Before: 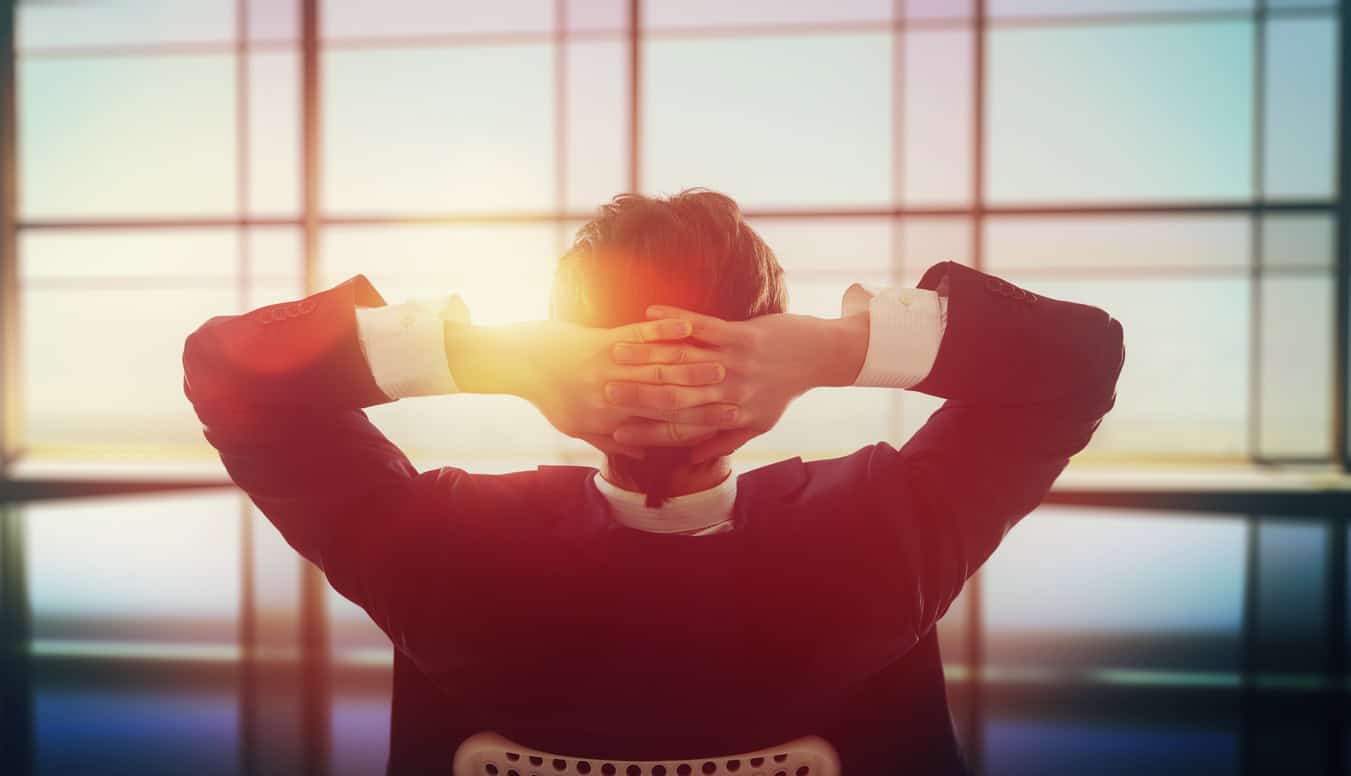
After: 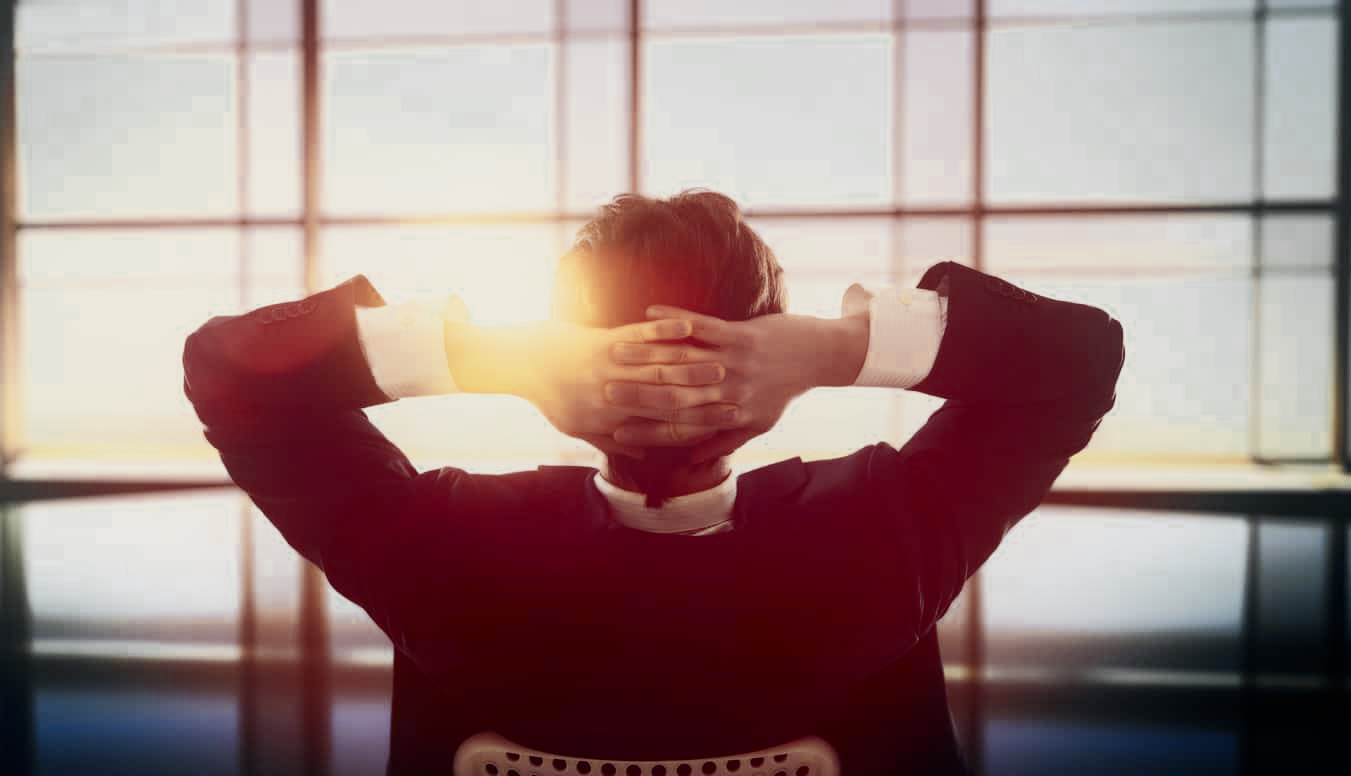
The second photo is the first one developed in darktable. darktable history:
filmic rgb: black relative exposure -7.65 EV, white relative exposure 4.56 EV, hardness 3.61
exposure: exposure 0.201 EV, compensate highlight preservation false
shadows and highlights: shadows 42.67, highlights 7.27
tone equalizer: on, module defaults
color zones: curves: ch0 [(0.035, 0.242) (0.25, 0.5) (0.384, 0.214) (0.488, 0.255) (0.75, 0.5)]; ch1 [(0.063, 0.379) (0.25, 0.5) (0.354, 0.201) (0.489, 0.085) (0.729, 0.271)]; ch2 [(0.25, 0.5) (0.38, 0.517) (0.442, 0.51) (0.735, 0.456)]
contrast brightness saturation: contrast 0.286
